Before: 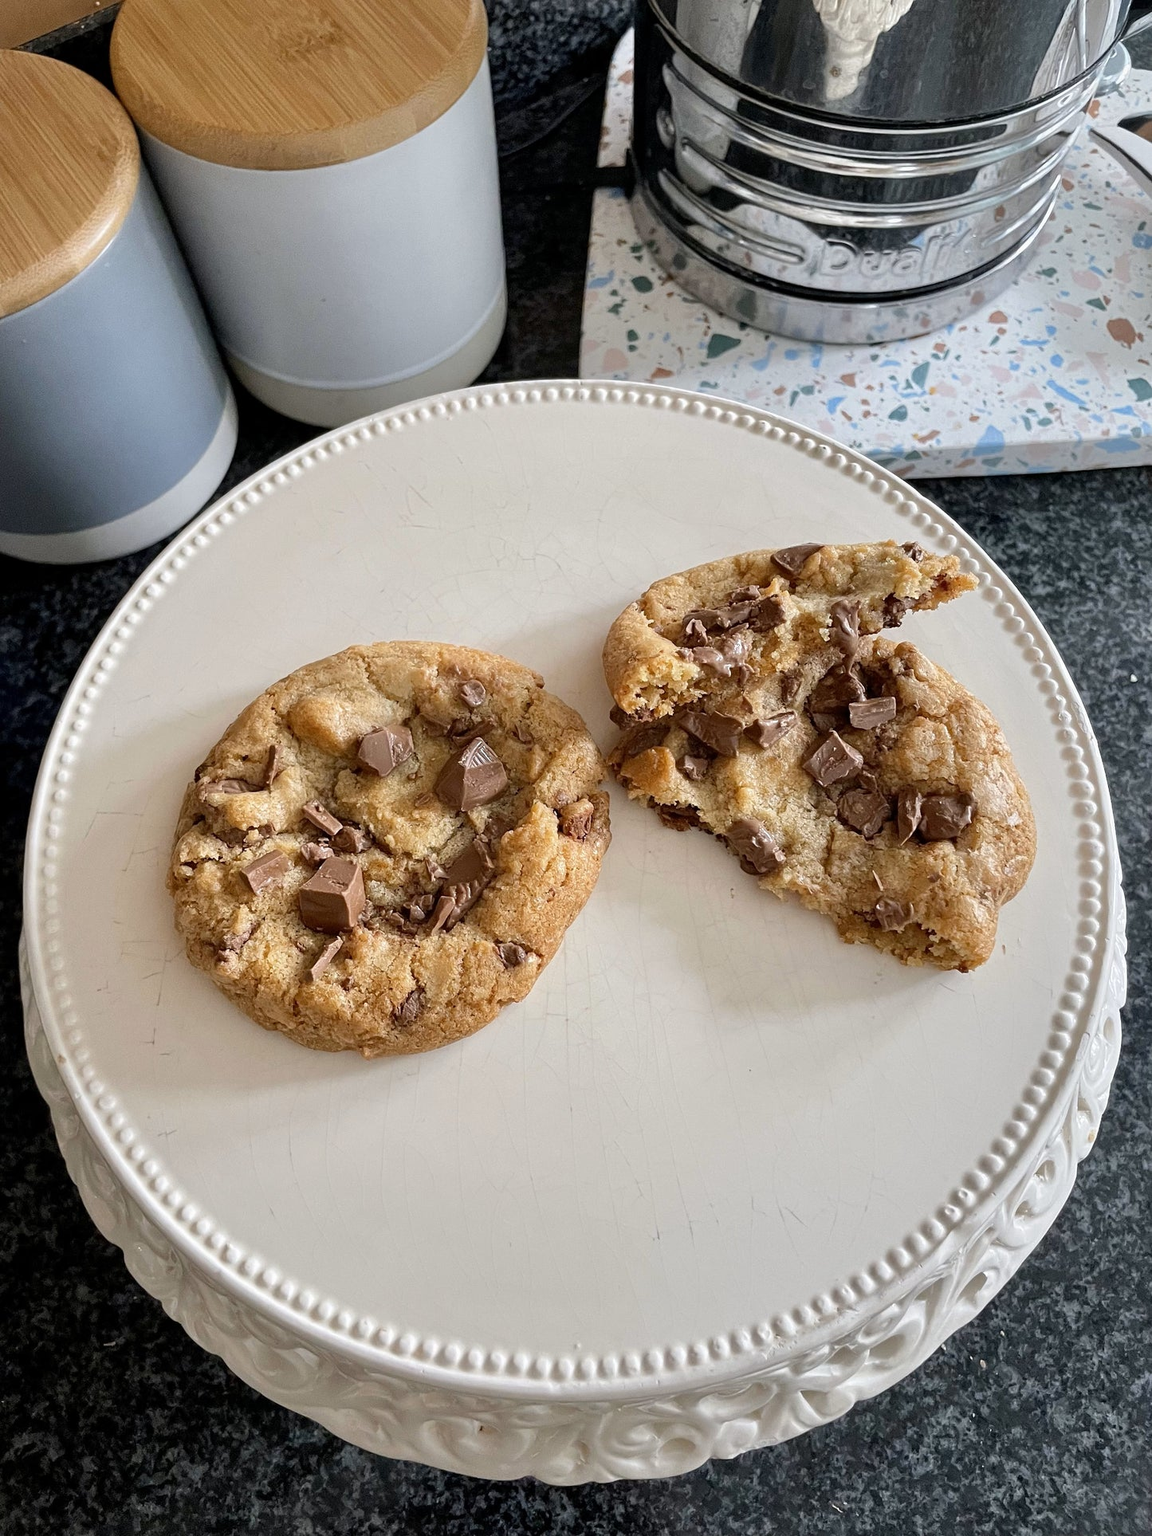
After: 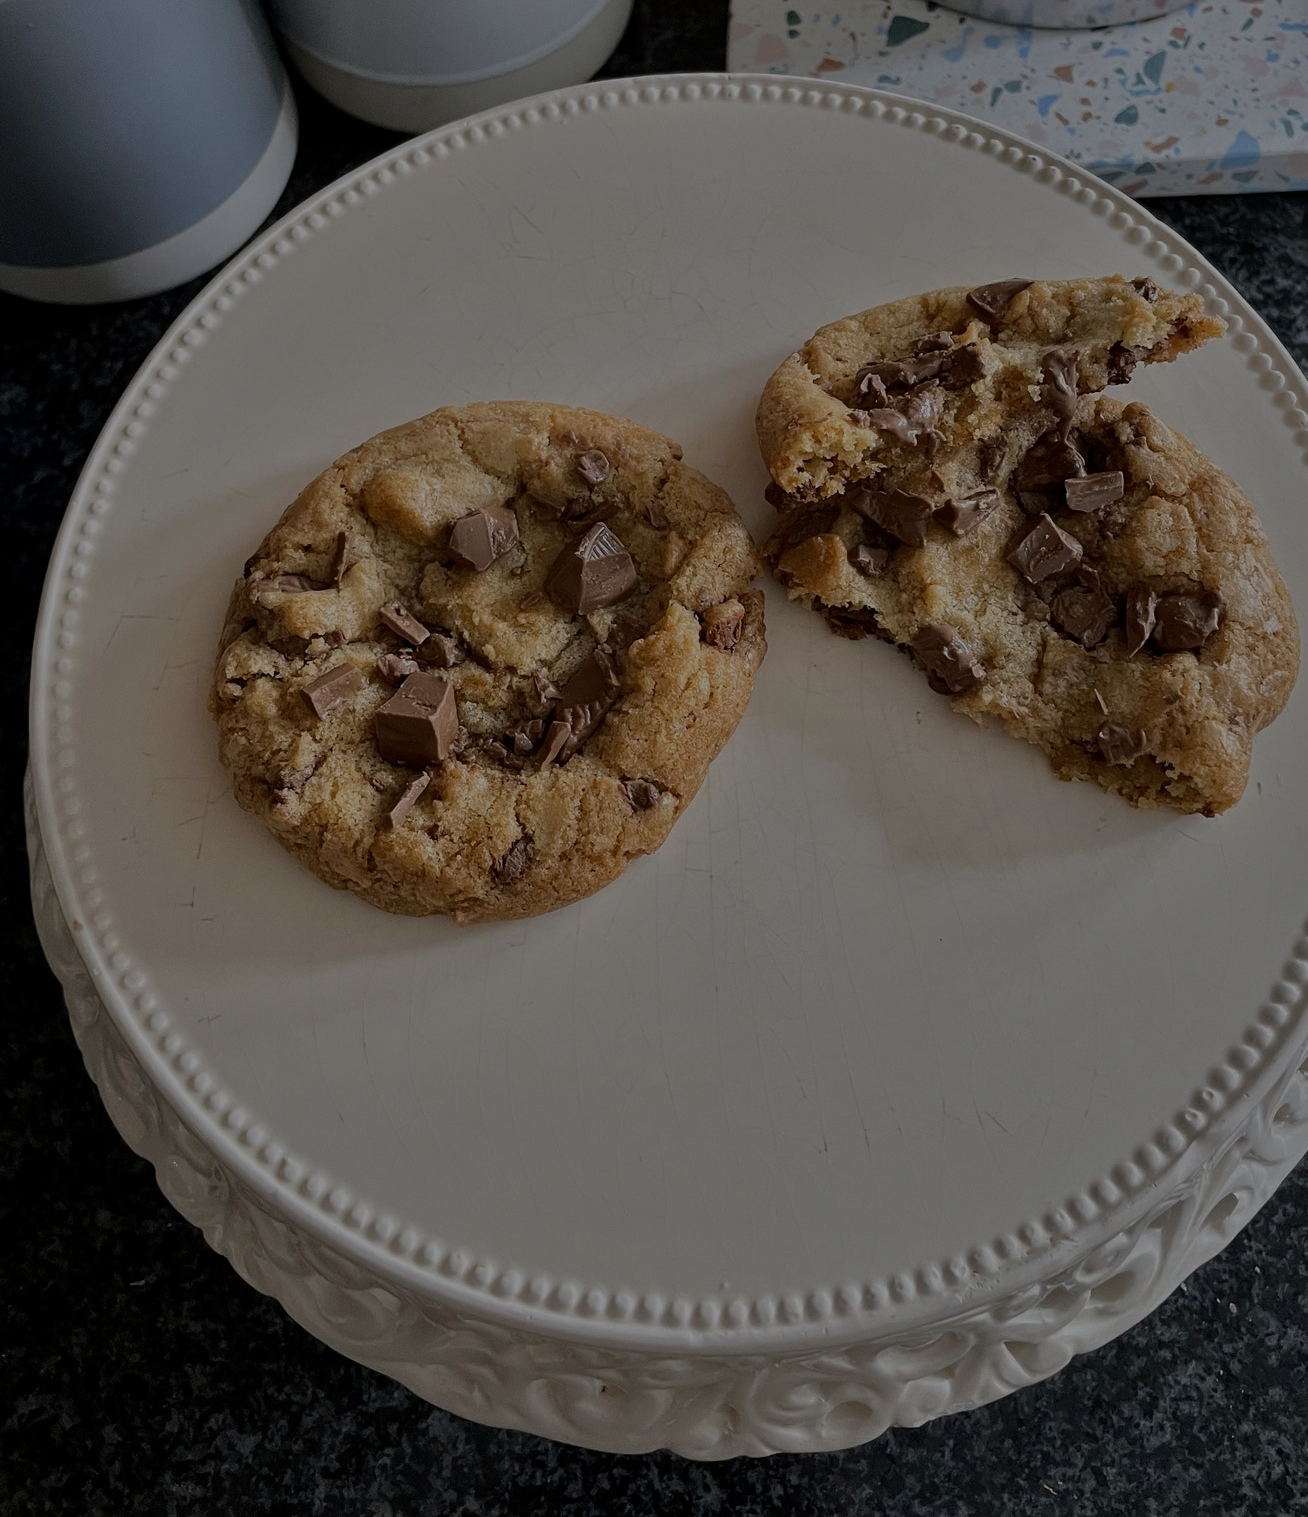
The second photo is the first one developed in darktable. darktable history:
crop: top 20.916%, right 9.437%, bottom 0.316%
tone equalizer: -8 EV -2 EV, -7 EV -2 EV, -6 EV -2 EV, -5 EV -2 EV, -4 EV -2 EV, -3 EV -2 EV, -2 EV -2 EV, -1 EV -1.63 EV, +0 EV -2 EV
